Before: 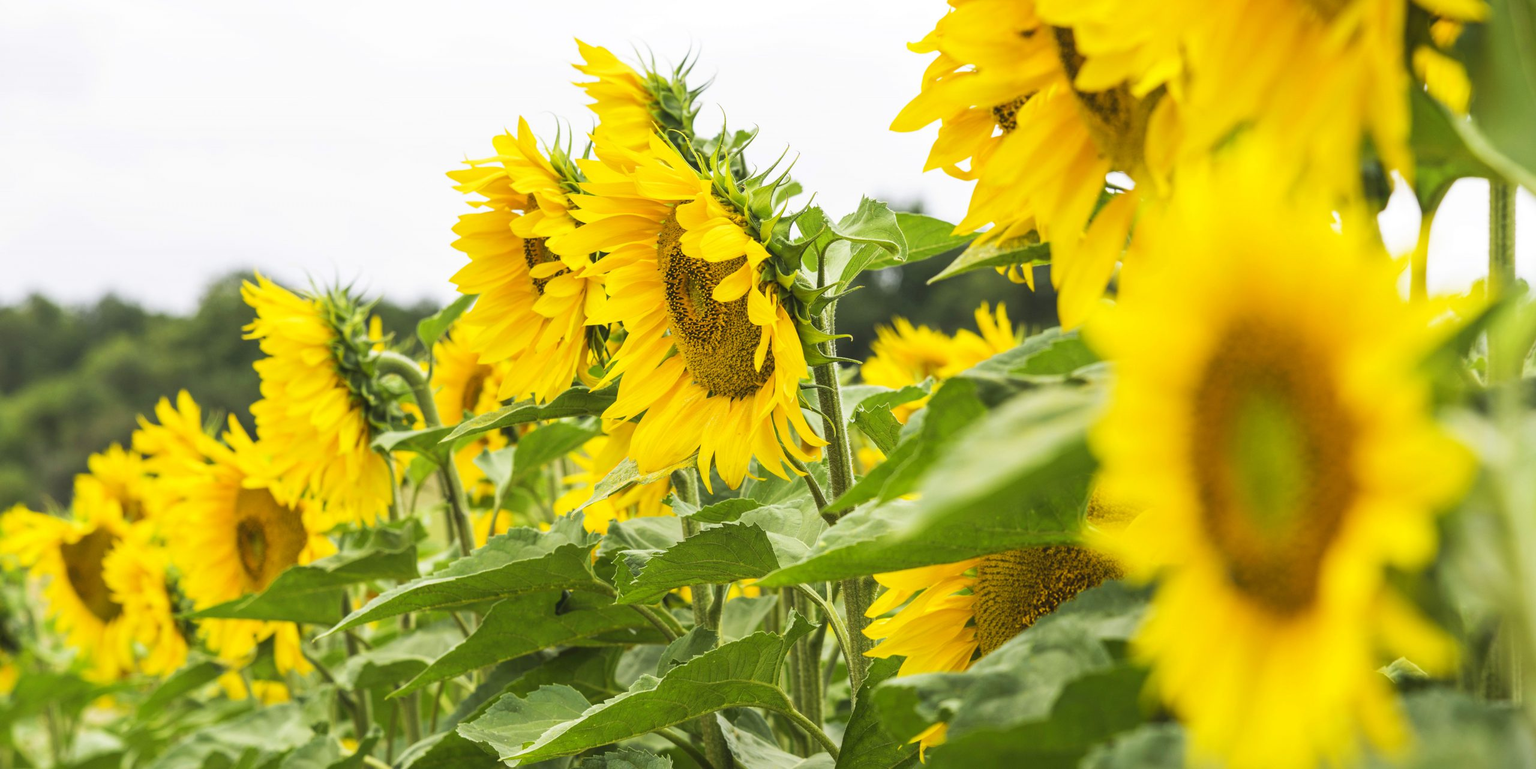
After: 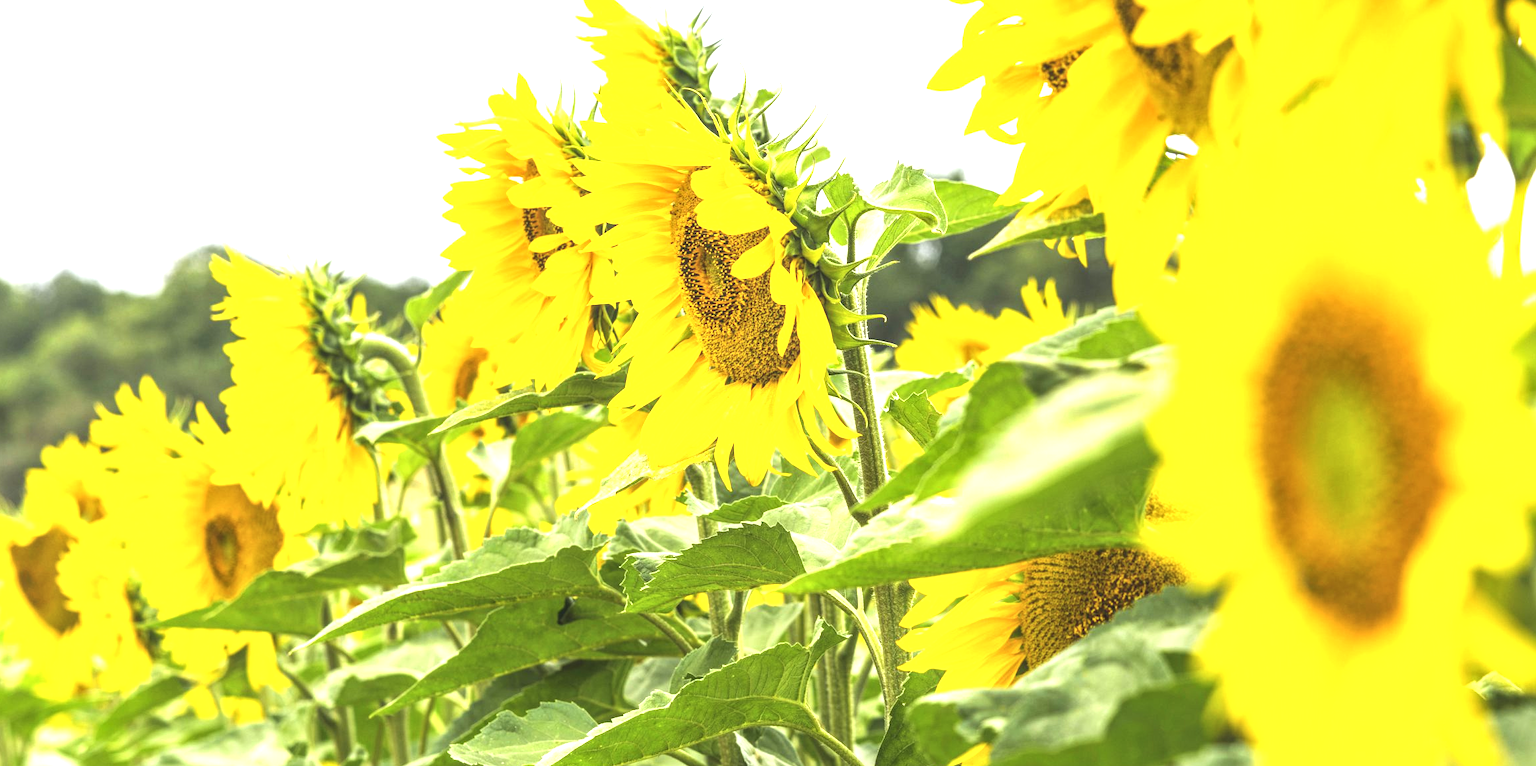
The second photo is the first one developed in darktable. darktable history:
exposure: black level correction -0.005, exposure 1.006 EV, compensate highlight preservation false
crop: left 3.33%, top 6.502%, right 6.188%, bottom 3.203%
local contrast: on, module defaults
